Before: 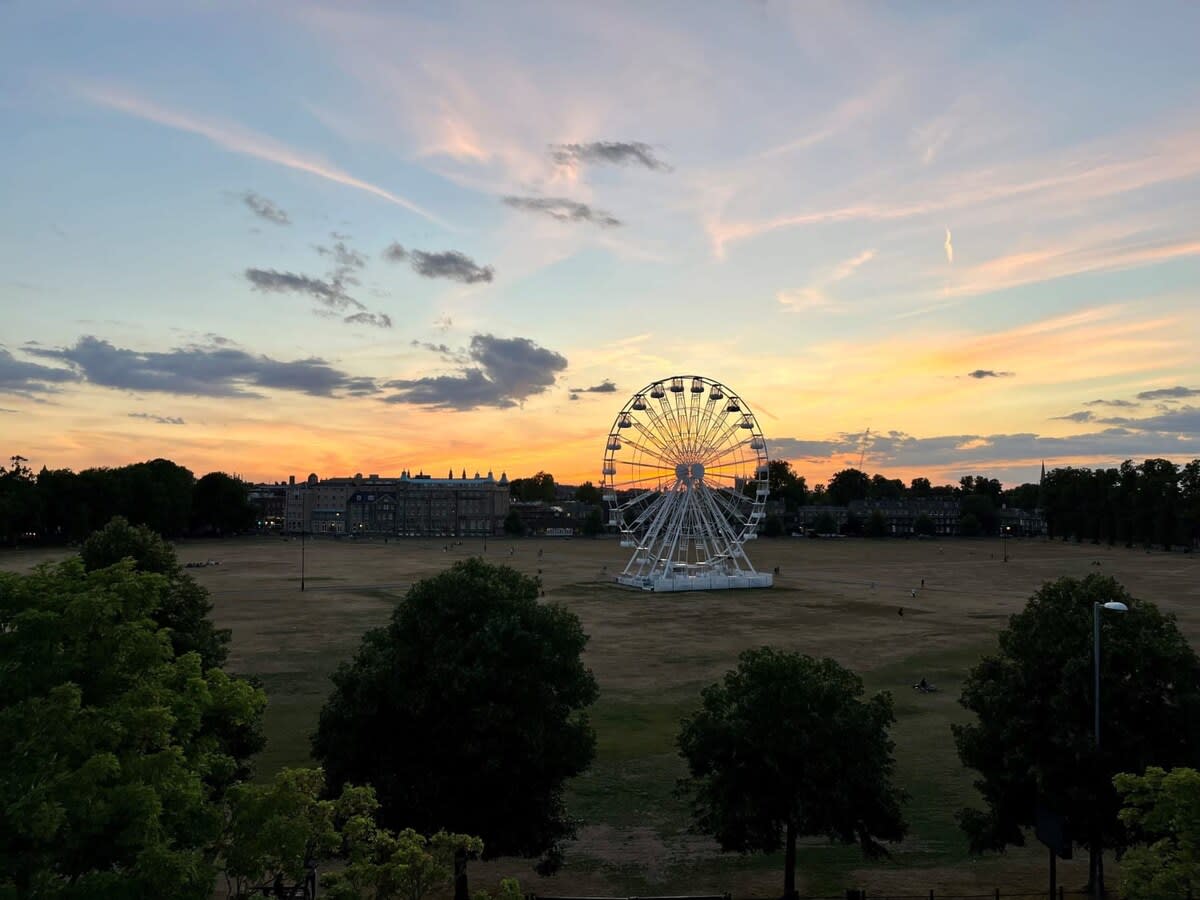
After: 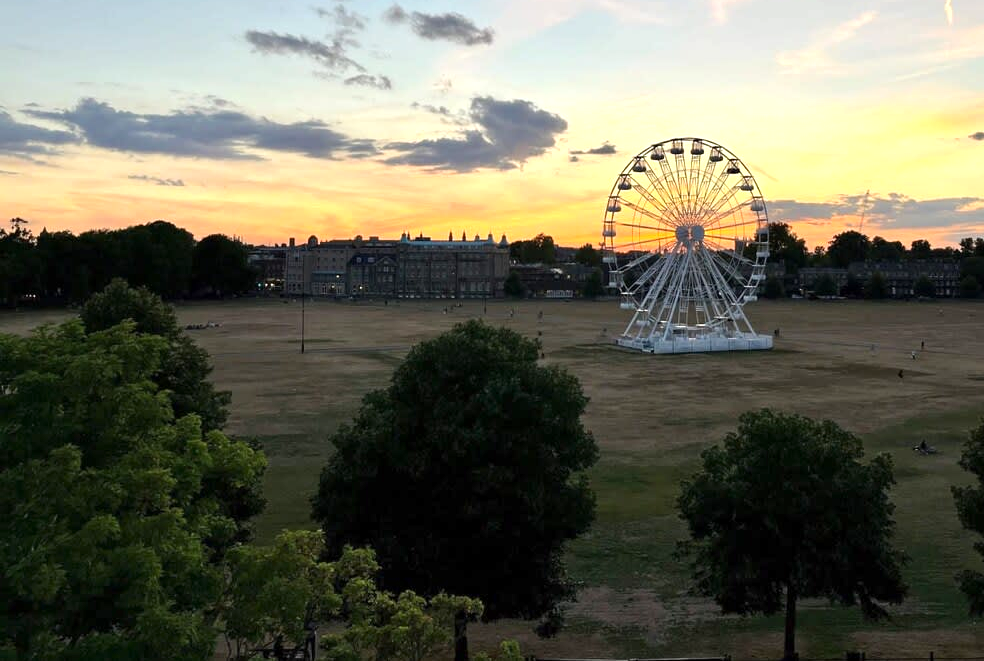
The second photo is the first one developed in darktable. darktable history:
exposure: exposure 1 EV, compensate highlight preservation false
crop: top 26.531%, right 17.959%
graduated density: rotation -0.352°, offset 57.64
